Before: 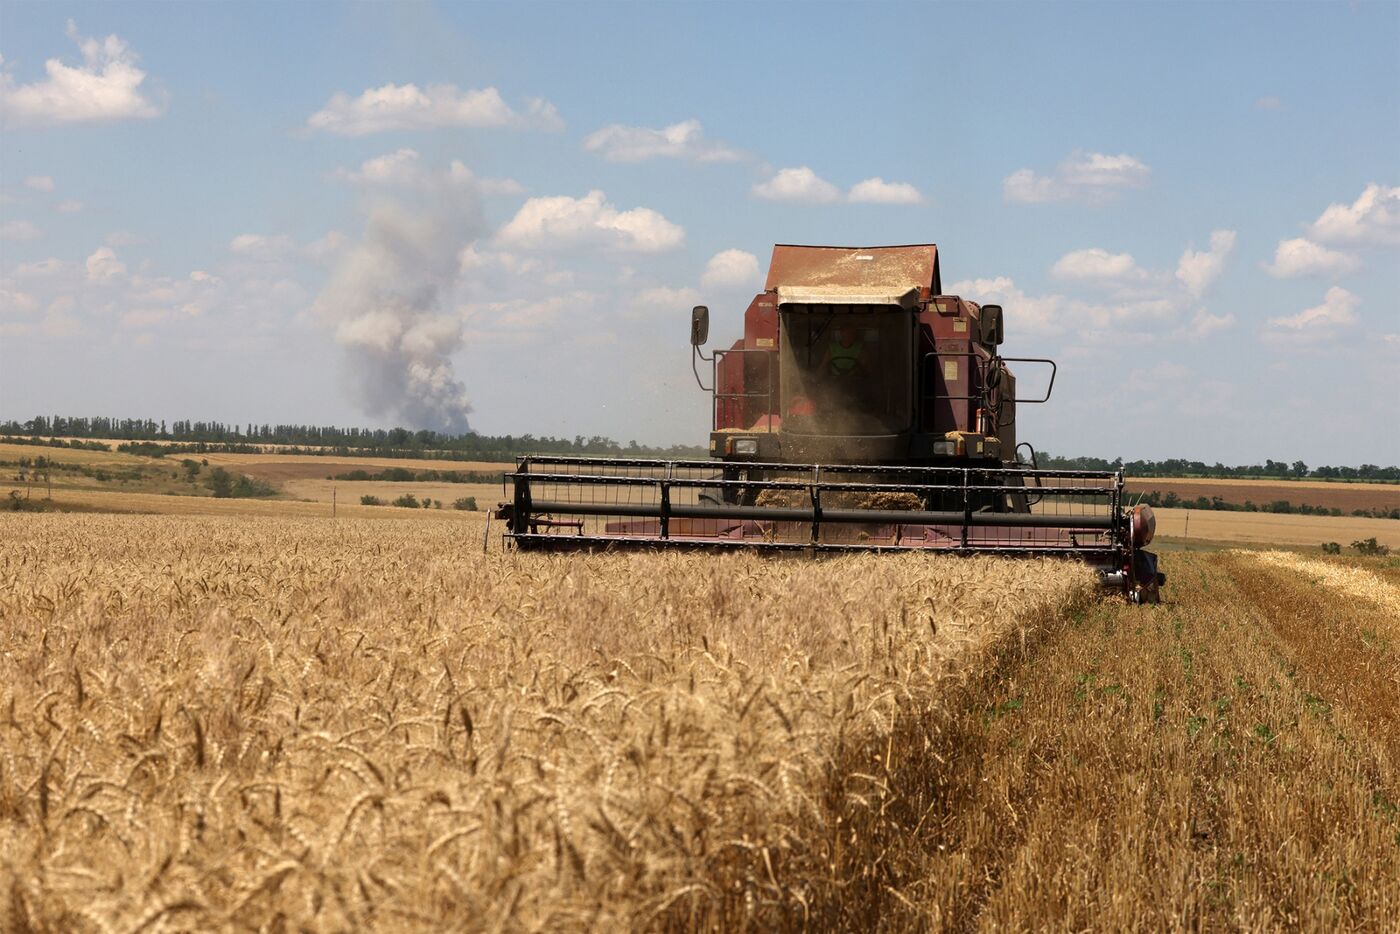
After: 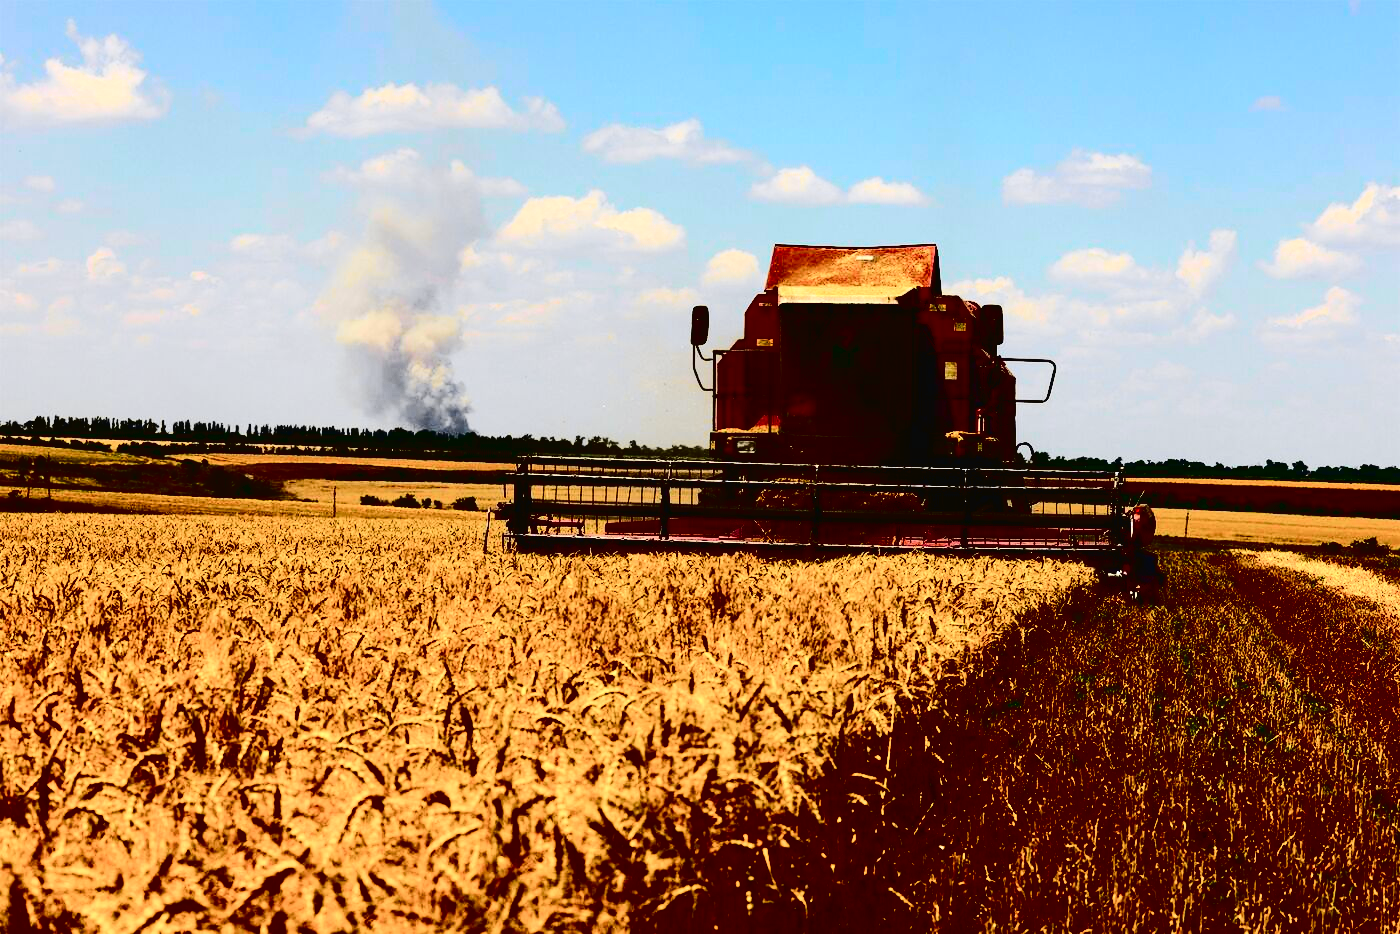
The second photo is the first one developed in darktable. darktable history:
tone curve: curves: ch0 [(0, 0.023) (0.037, 0.04) (0.131, 0.128) (0.304, 0.331) (0.504, 0.584) (0.616, 0.687) (0.704, 0.764) (0.808, 0.823) (1, 1)]; ch1 [(0, 0) (0.301, 0.3) (0.477, 0.472) (0.493, 0.497) (0.508, 0.501) (0.544, 0.541) (0.563, 0.565) (0.626, 0.66) (0.721, 0.776) (1, 1)]; ch2 [(0, 0) (0.249, 0.216) (0.349, 0.343) (0.424, 0.442) (0.476, 0.483) (0.502, 0.5) (0.517, 0.519) (0.532, 0.553) (0.569, 0.587) (0.634, 0.628) (0.706, 0.729) (0.828, 0.742) (1, 0.9)], color space Lab, independent channels, preserve colors none
contrast brightness saturation: contrast 0.787, brightness -0.988, saturation 0.989
